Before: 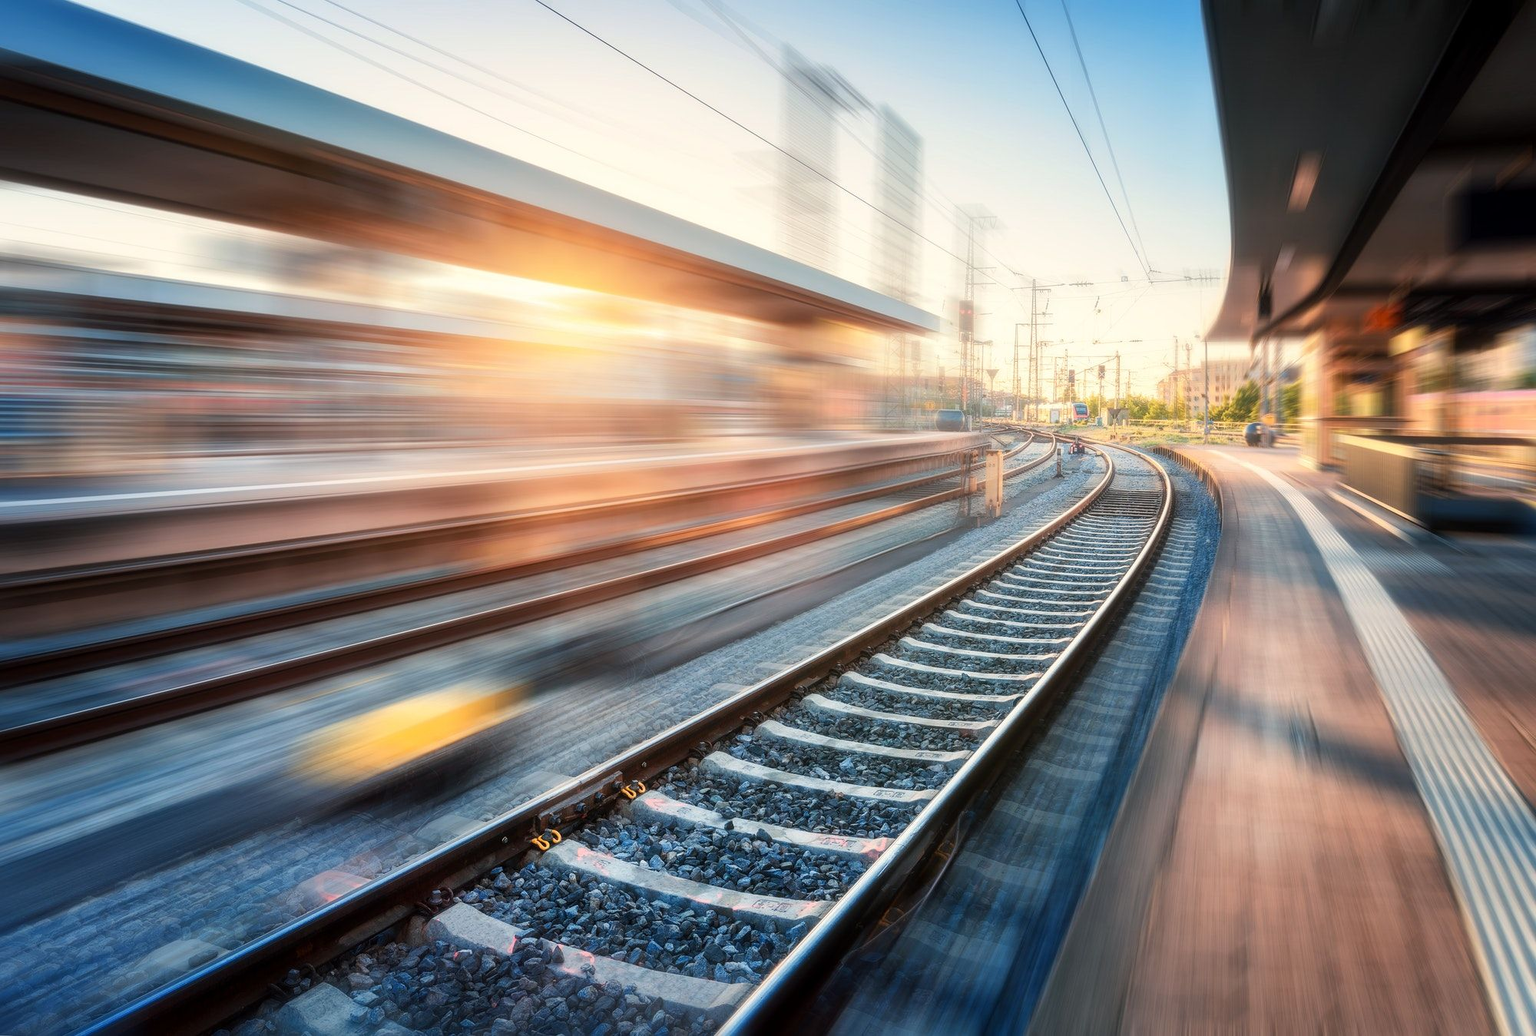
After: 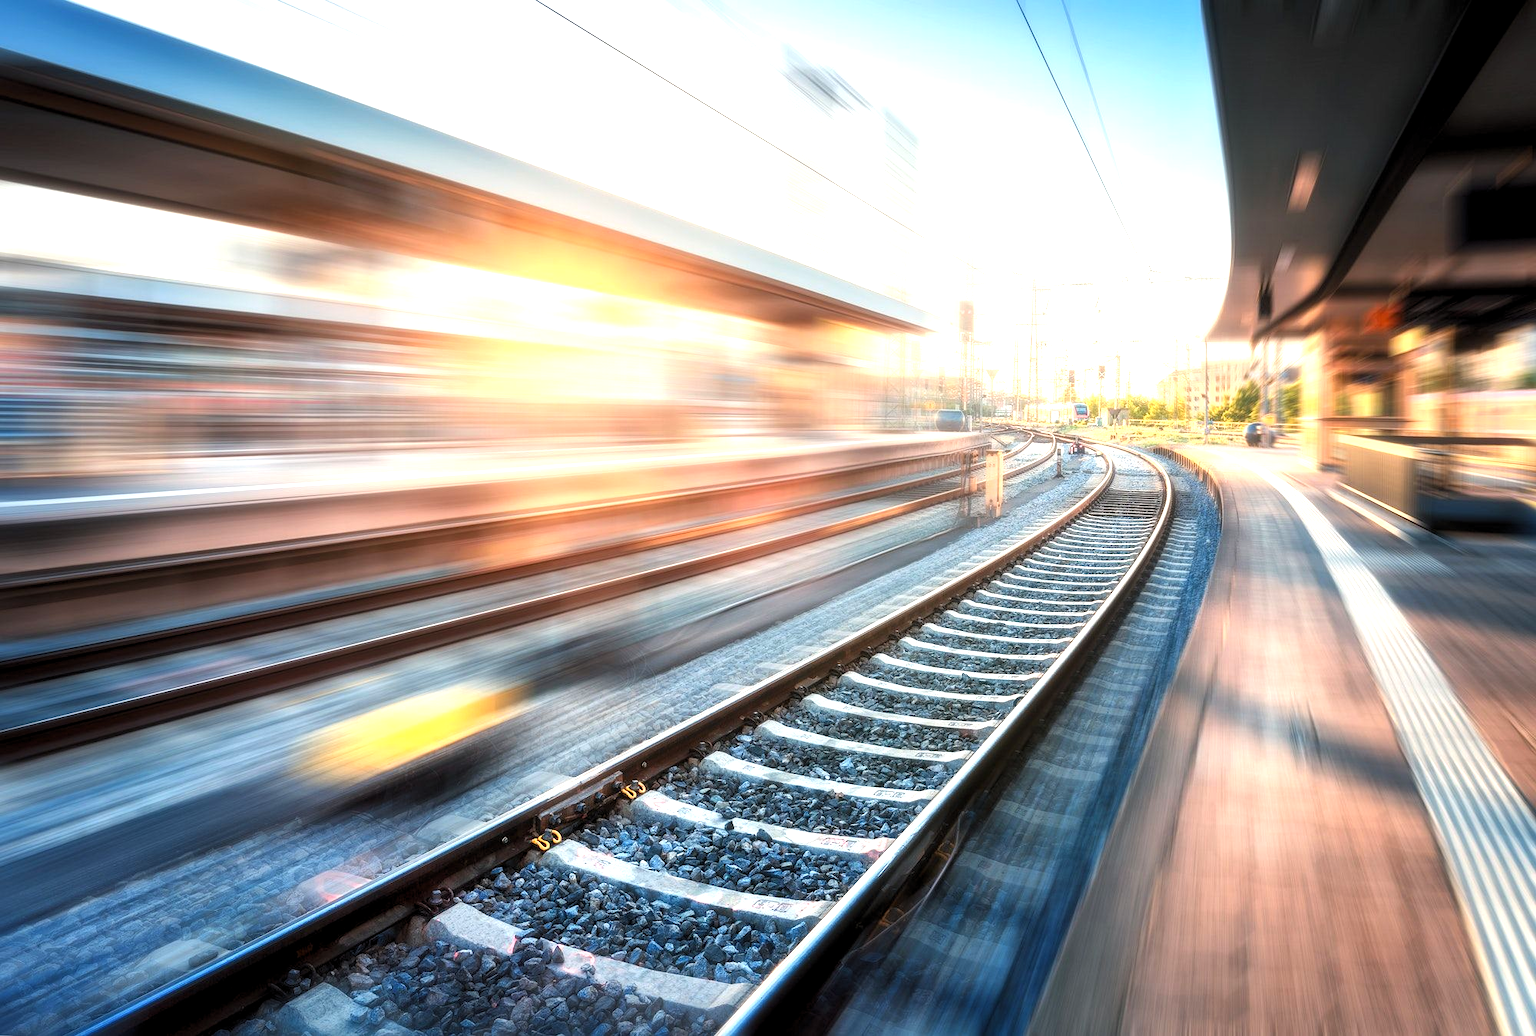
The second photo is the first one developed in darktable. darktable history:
levels: levels [0.031, 0.5, 0.969]
exposure: black level correction 0, exposure 0.7 EV, compensate highlight preservation false
